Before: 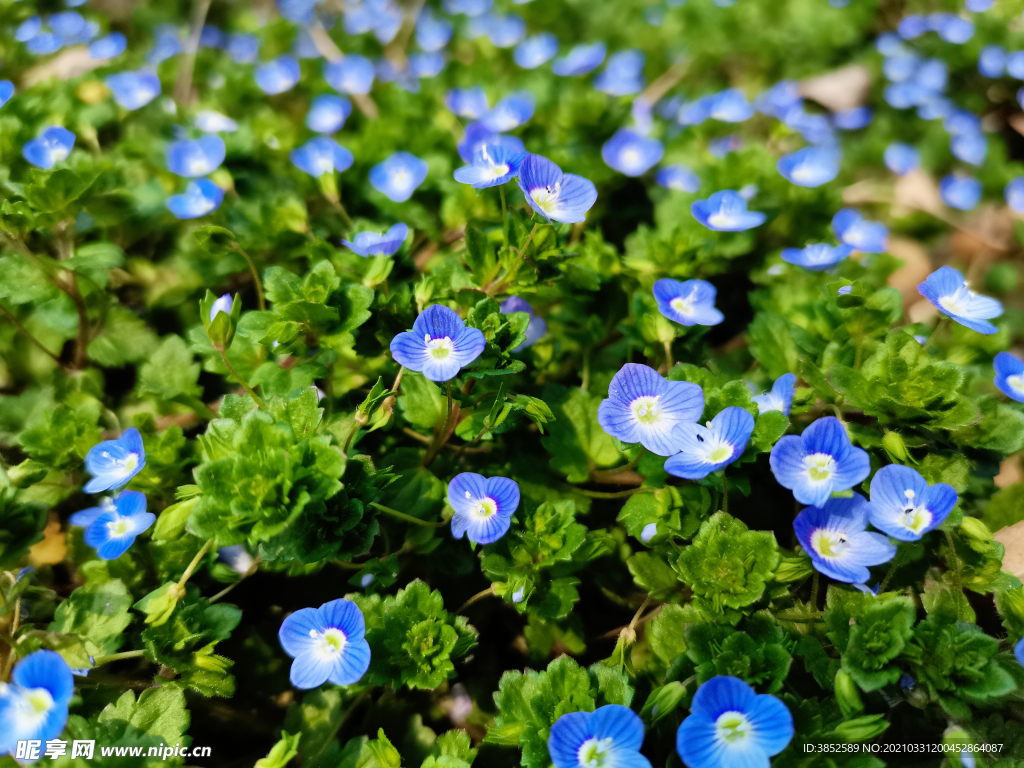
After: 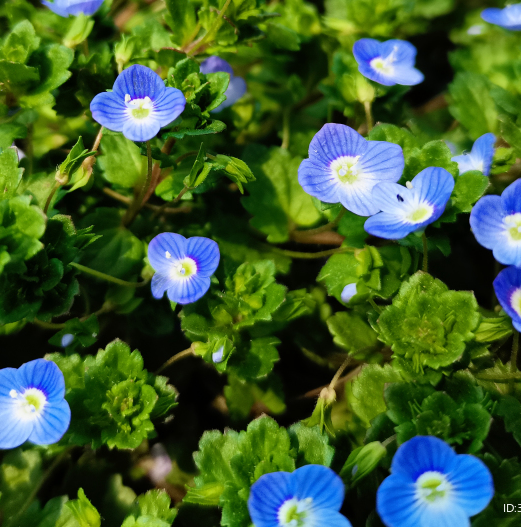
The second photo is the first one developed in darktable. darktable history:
crop and rotate: left 29.3%, top 31.378%, right 19.813%
